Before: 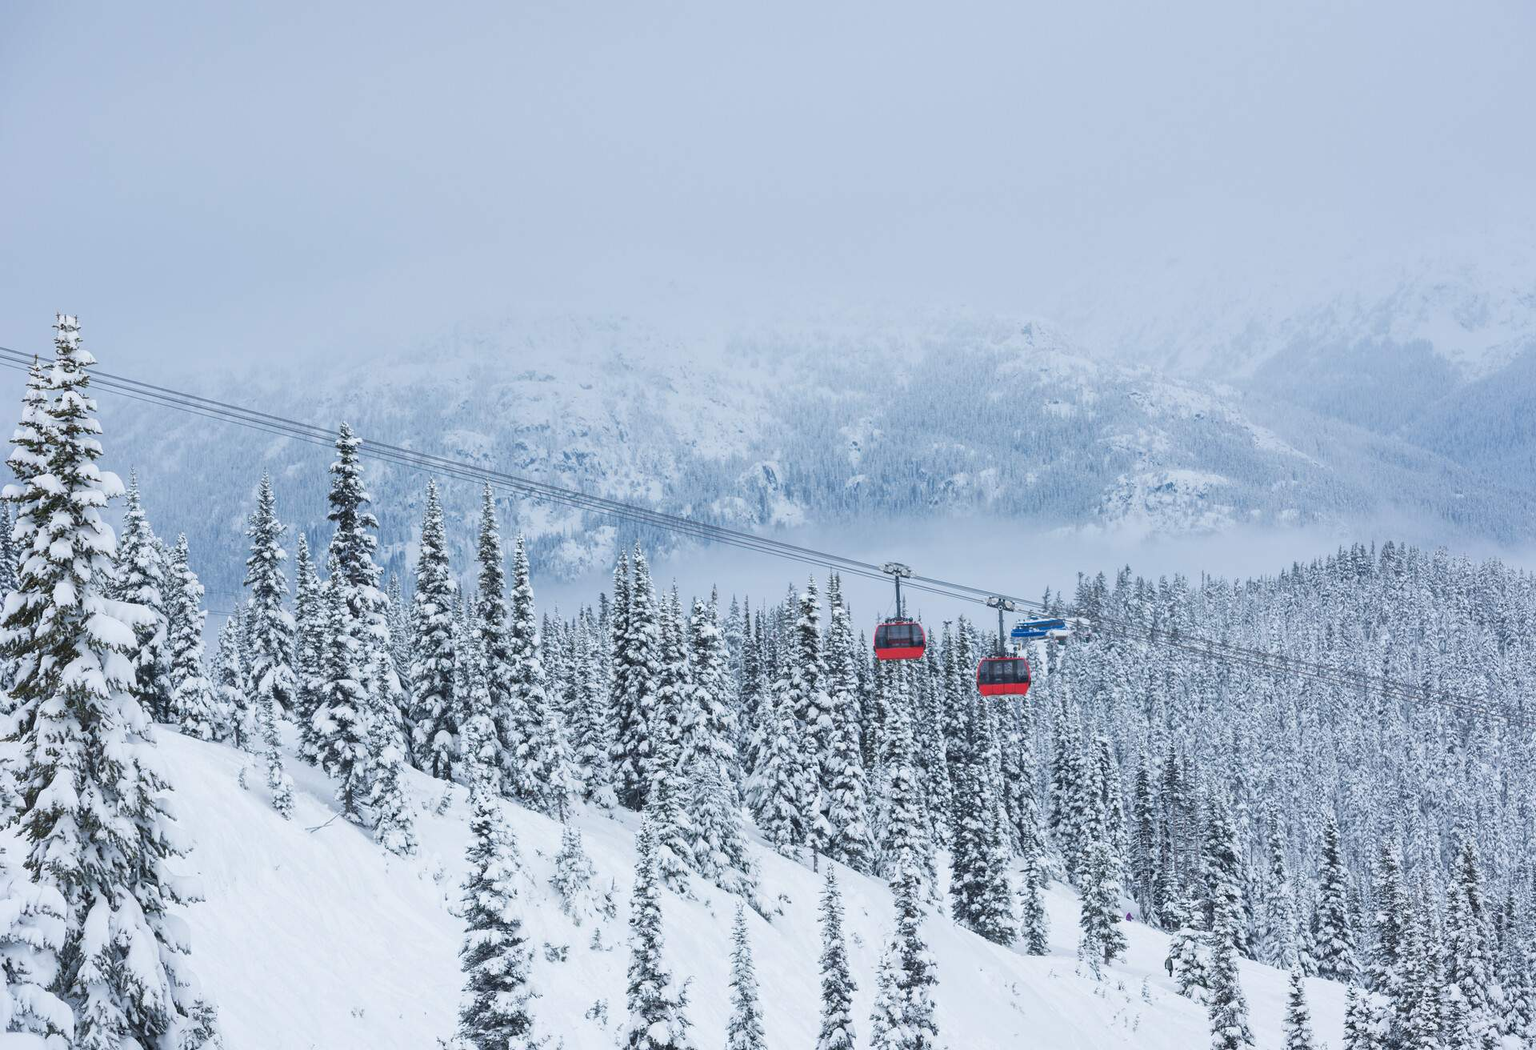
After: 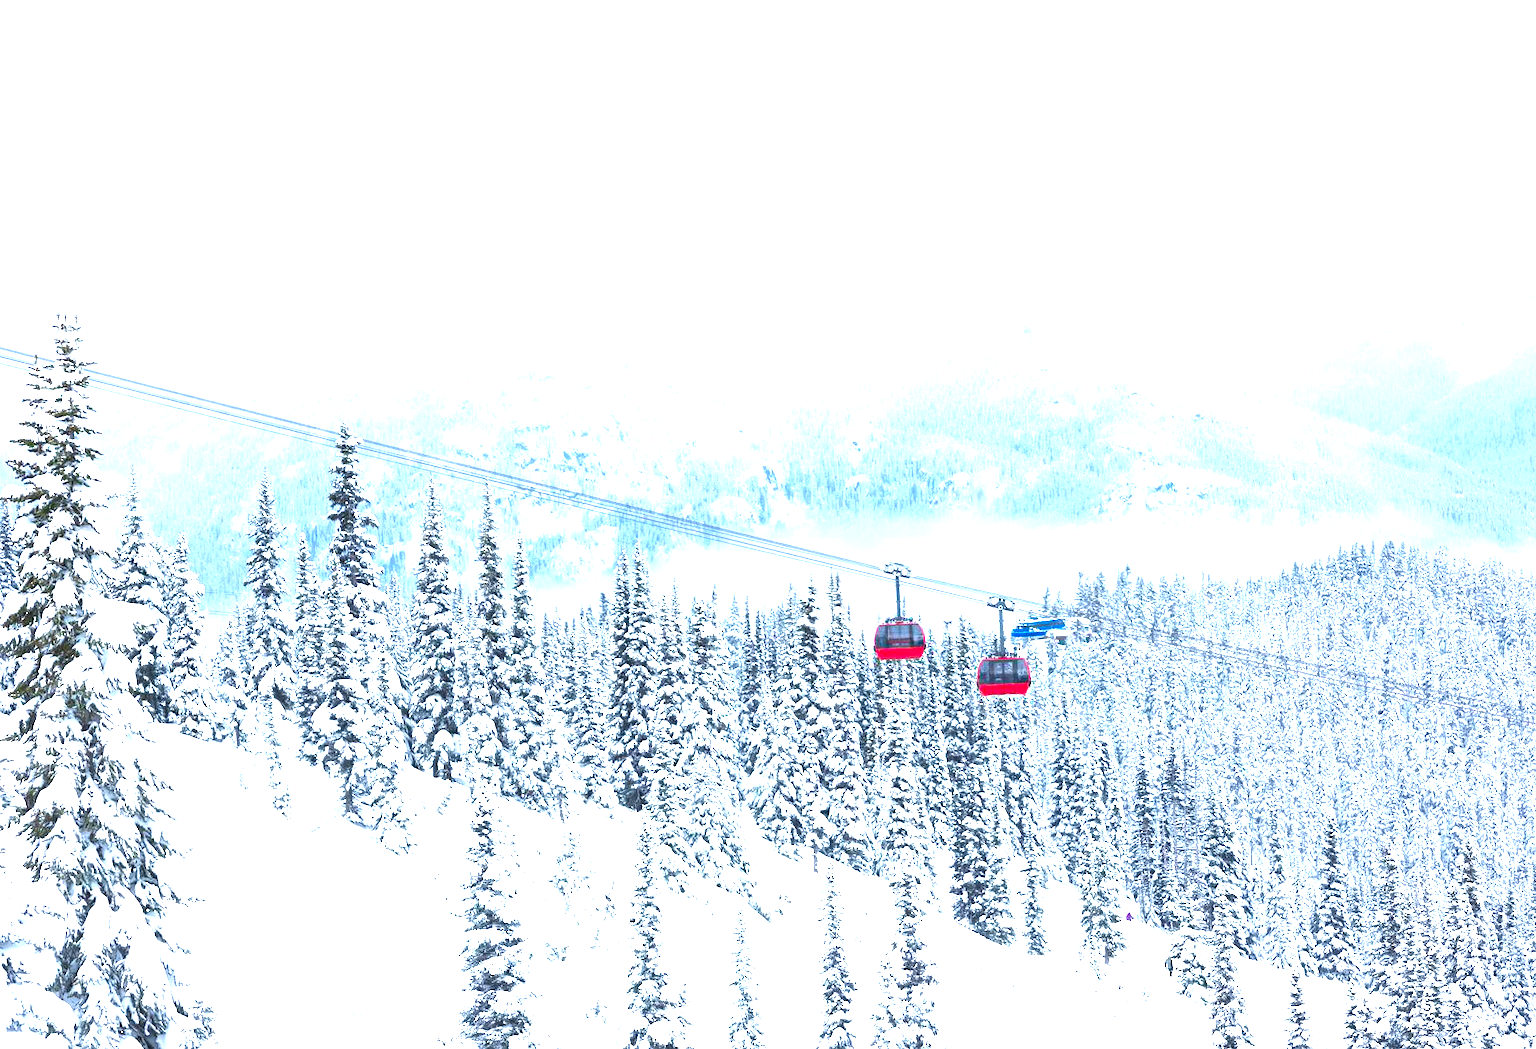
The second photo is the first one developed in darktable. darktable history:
color balance rgb: perceptual saturation grading › global saturation 34.024%, perceptual brilliance grading › global brilliance 25.291%
exposure: black level correction 0, exposure 0.702 EV, compensate highlight preservation false
